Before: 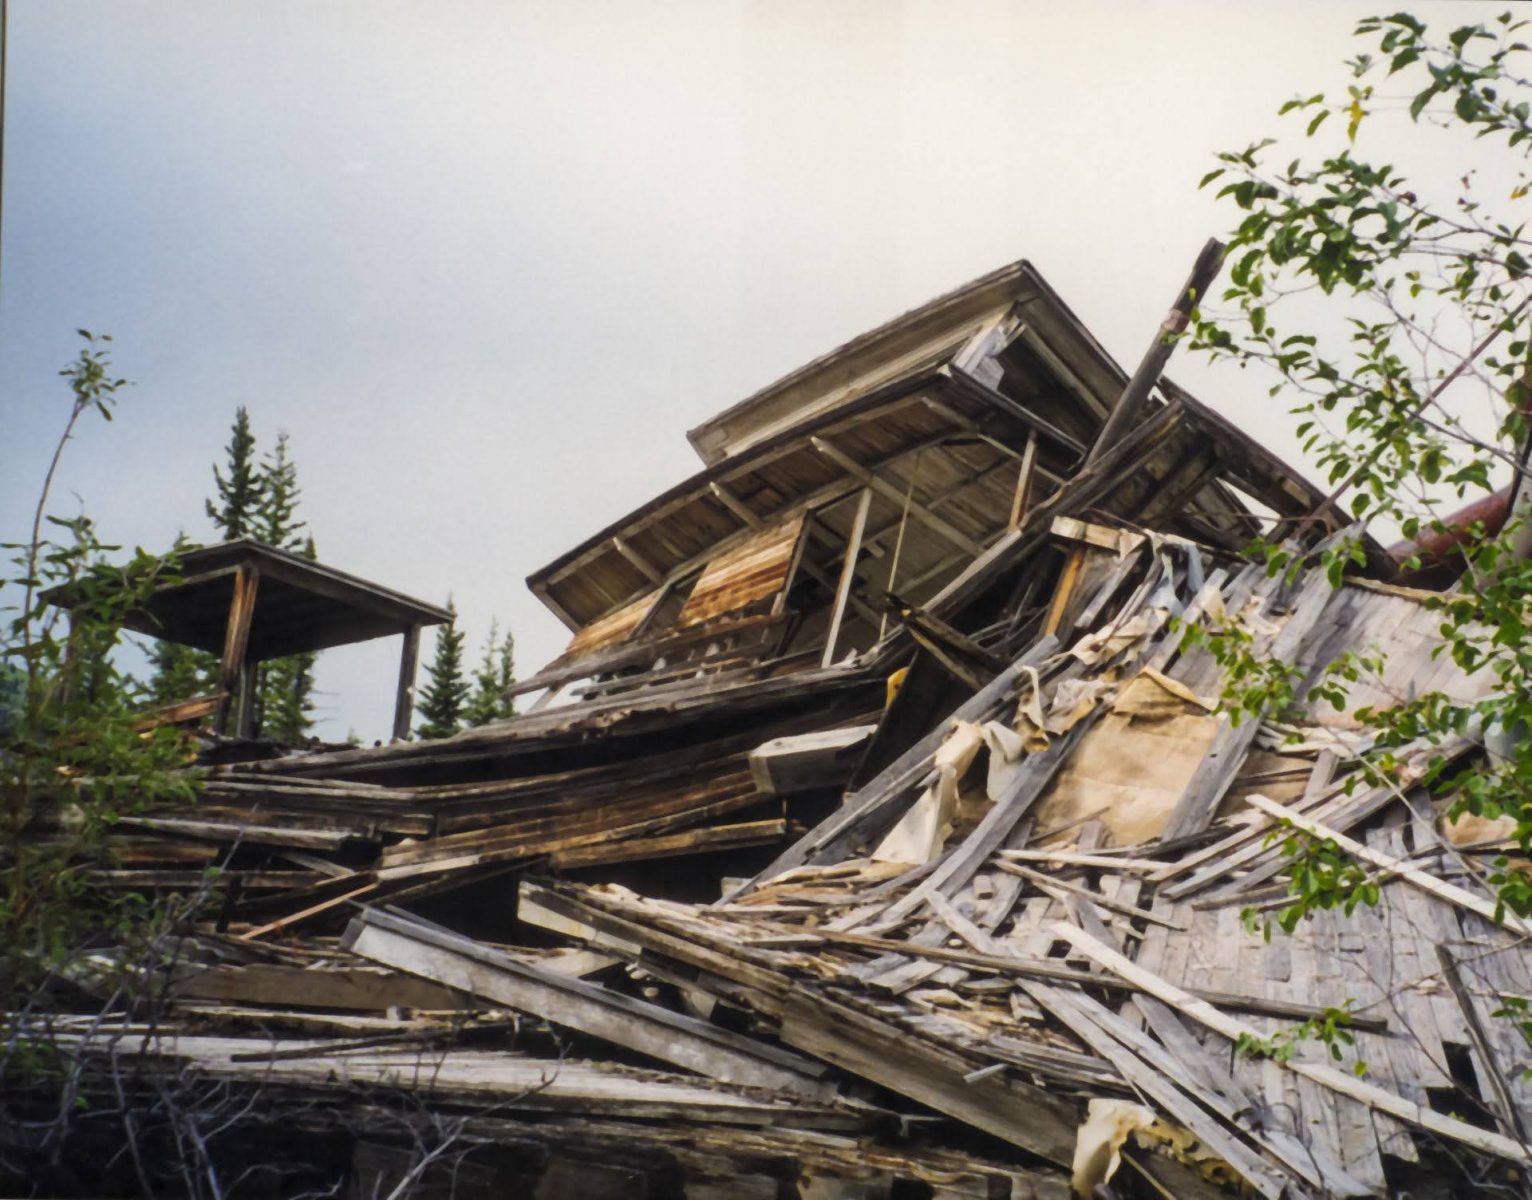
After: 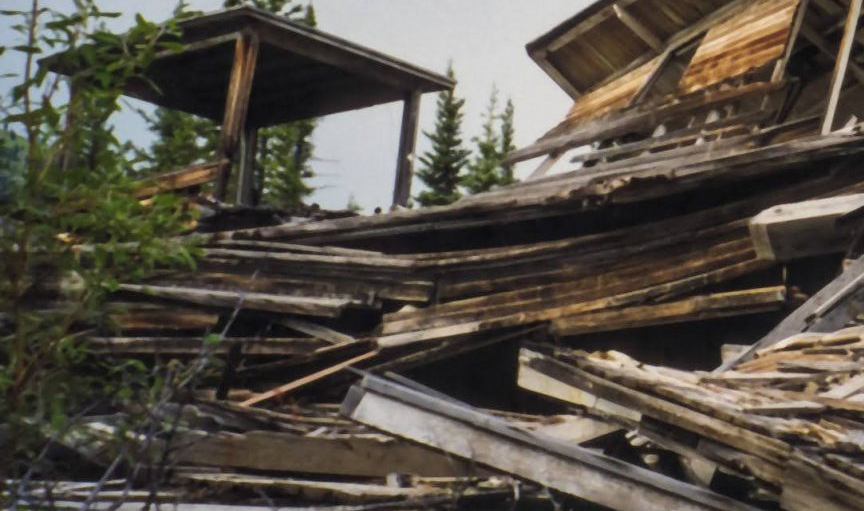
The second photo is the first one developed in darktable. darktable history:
shadows and highlights: radius 108.52, shadows 23.73, highlights -59.32, low approximation 0.01, soften with gaussian
crop: top 44.483%, right 43.593%, bottom 12.892%
tone equalizer: -7 EV 0.13 EV, smoothing diameter 25%, edges refinement/feathering 10, preserve details guided filter
